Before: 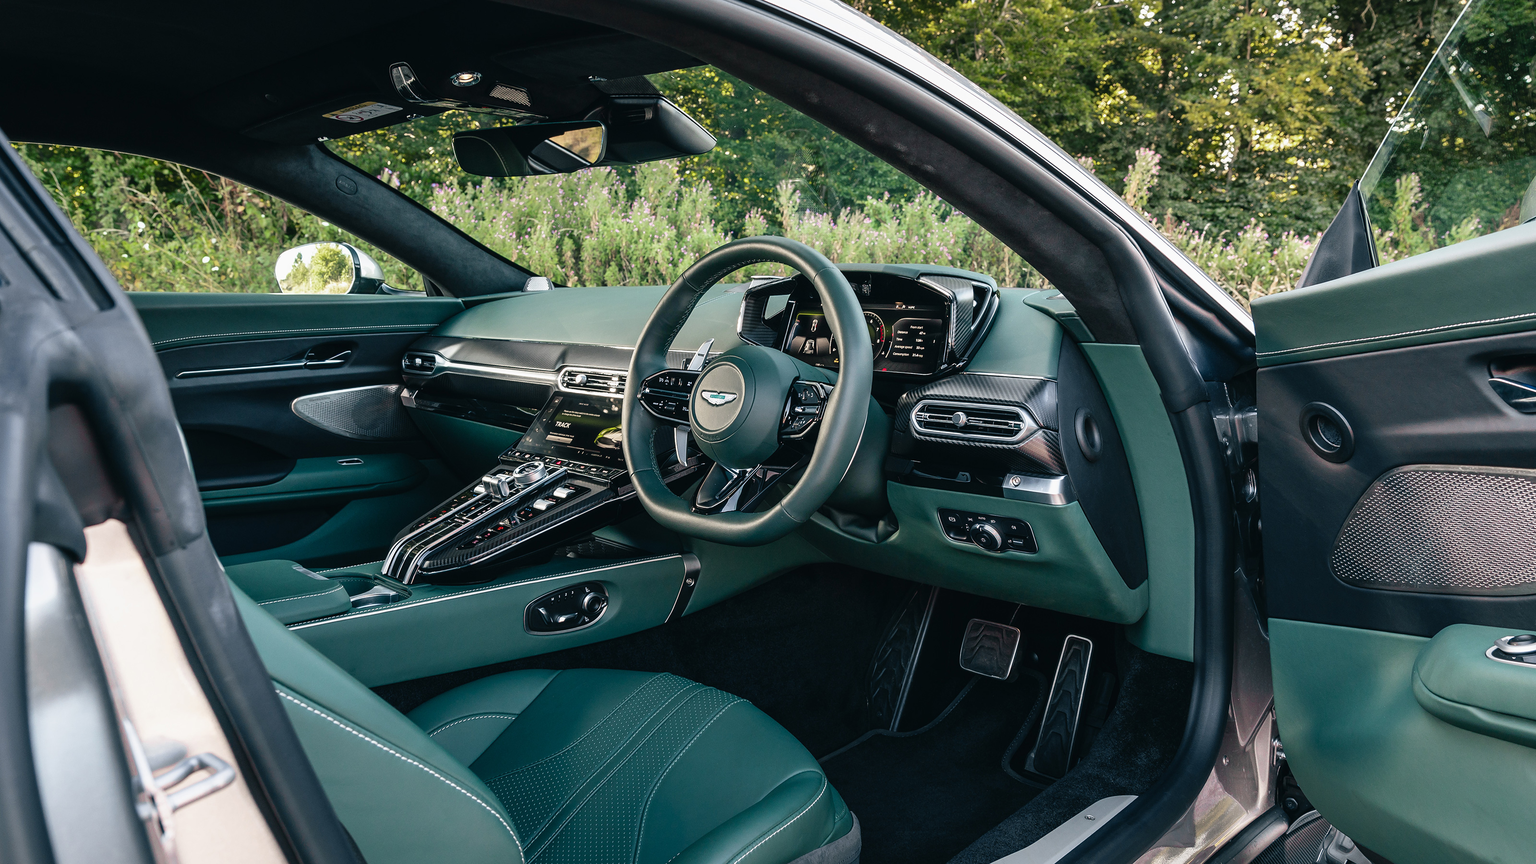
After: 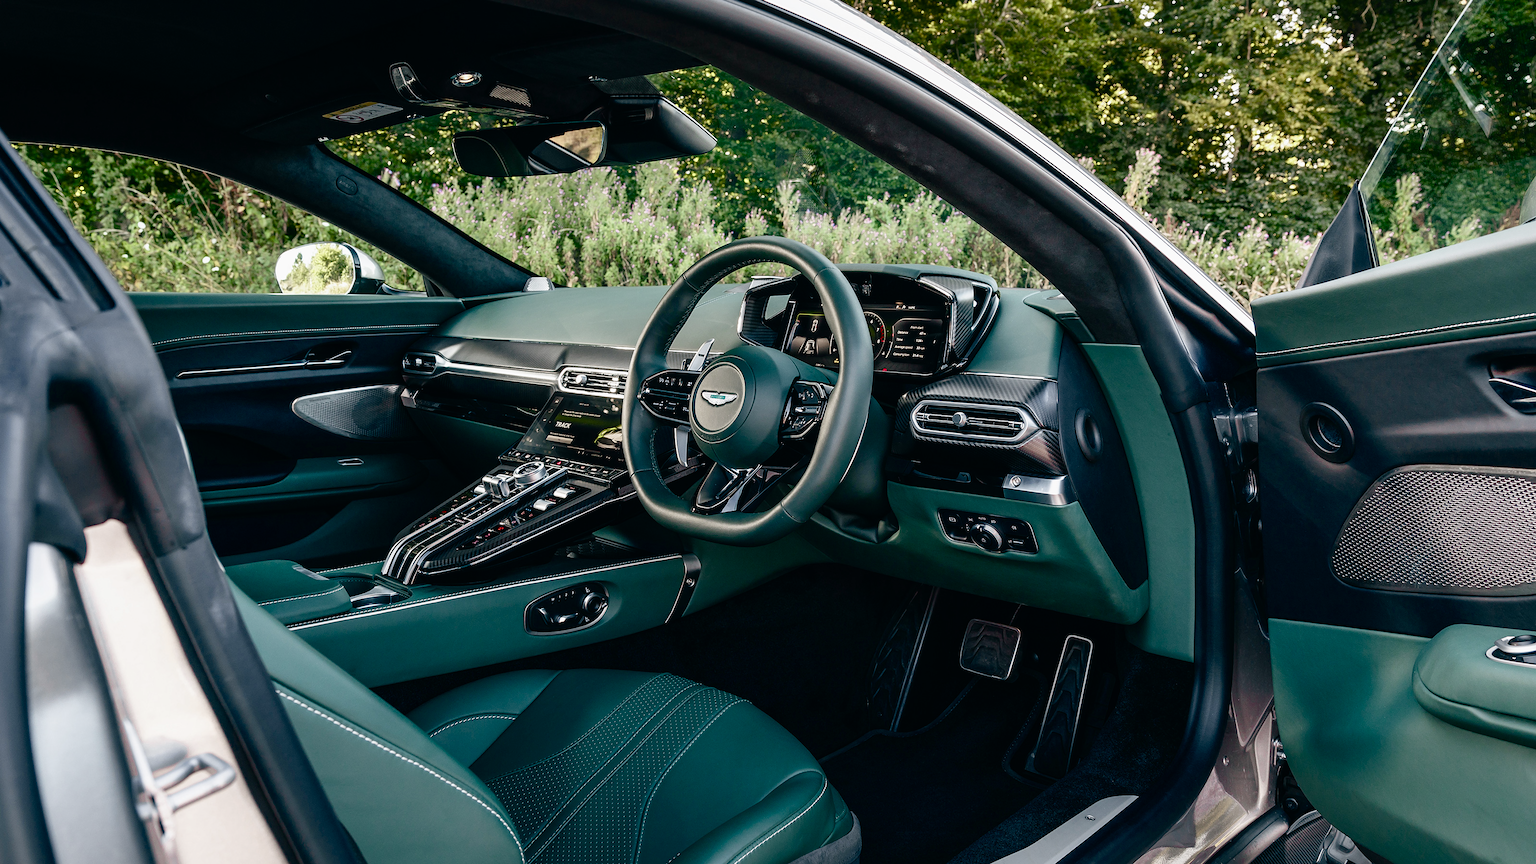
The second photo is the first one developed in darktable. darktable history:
color balance rgb: power › luminance -9.209%, perceptual saturation grading › global saturation 20%, perceptual saturation grading › highlights -50.233%, perceptual saturation grading › shadows 30.448%, global vibrance 10.682%, saturation formula JzAzBz (2021)
